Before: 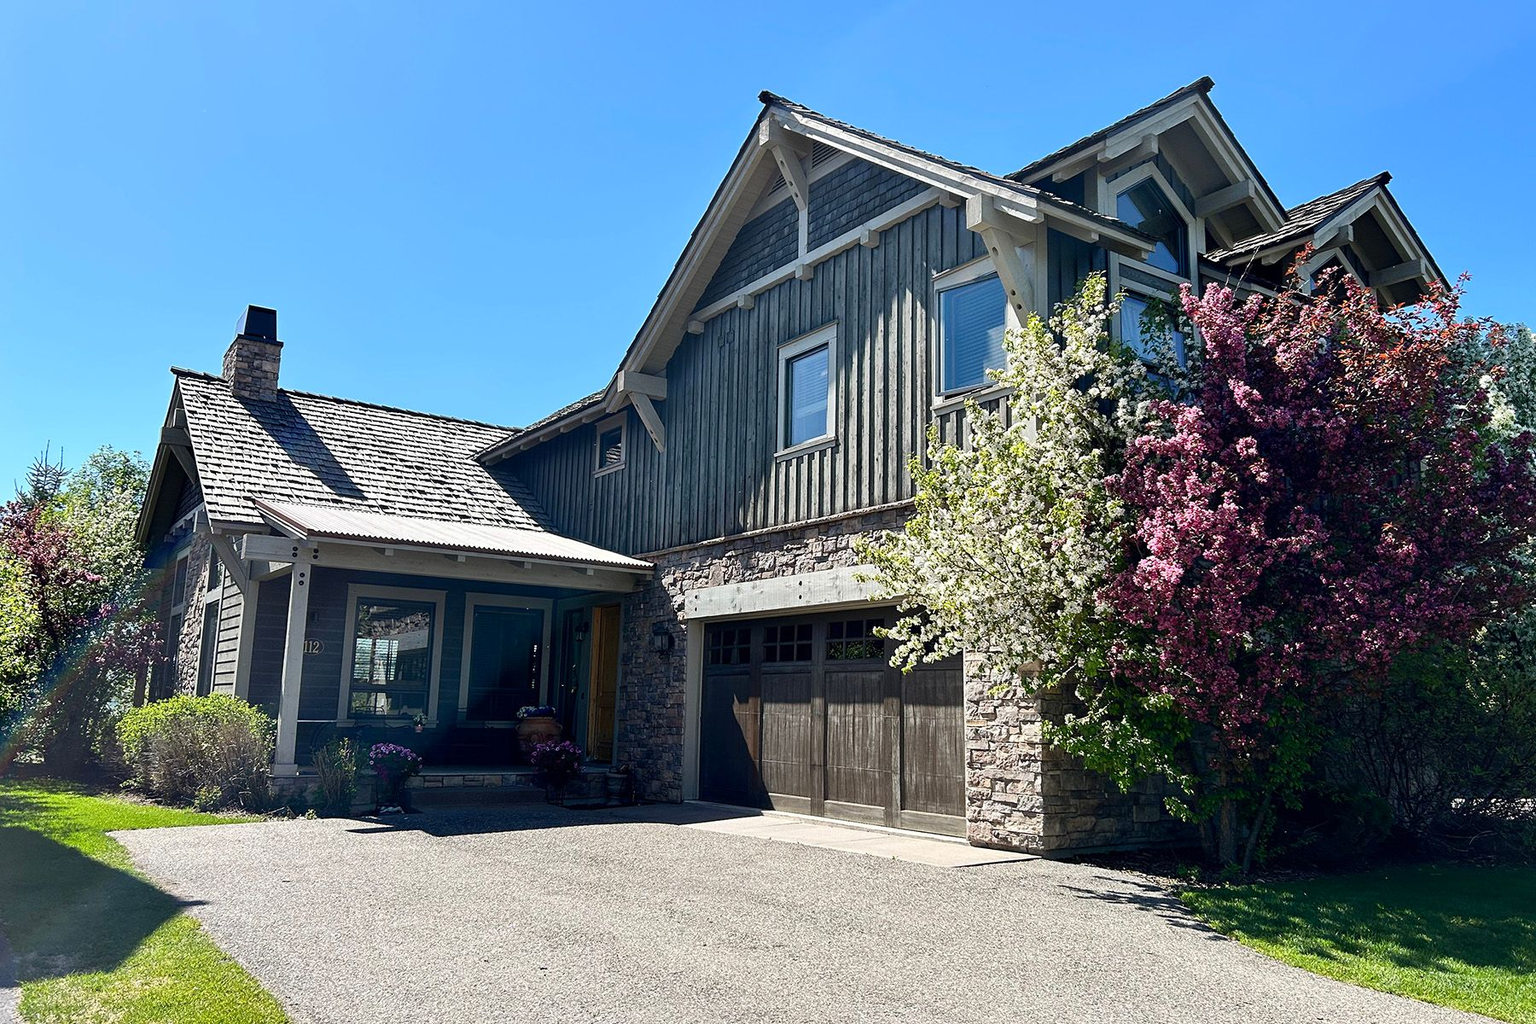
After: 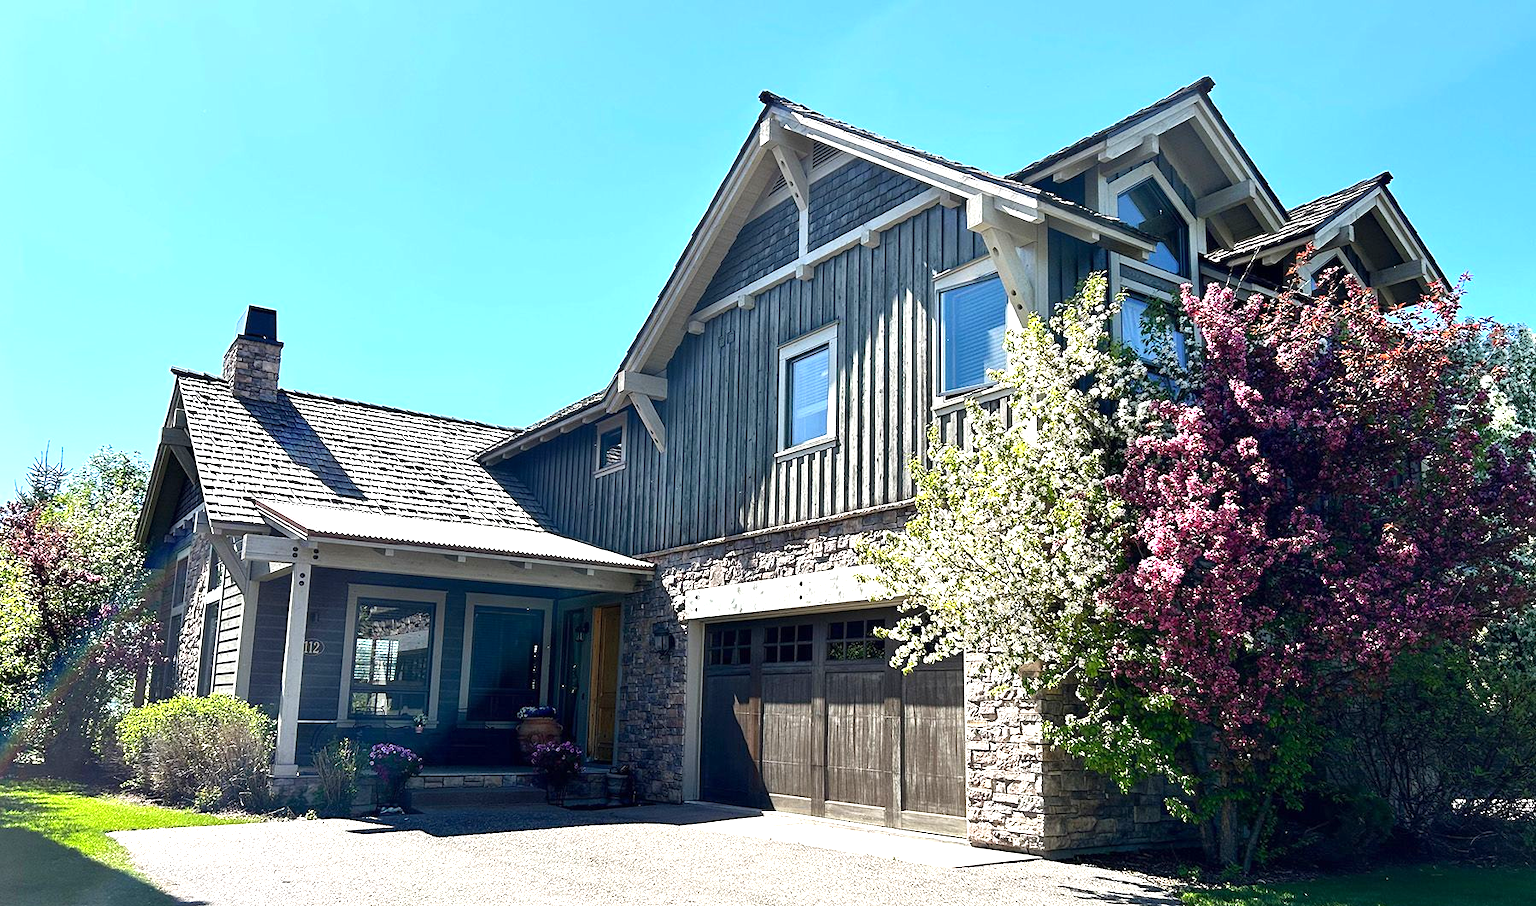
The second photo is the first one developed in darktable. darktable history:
levels: levels [0, 0.48, 0.961]
exposure: exposure 0.74 EV, compensate highlight preservation false
crop and rotate: top 0%, bottom 11.49%
